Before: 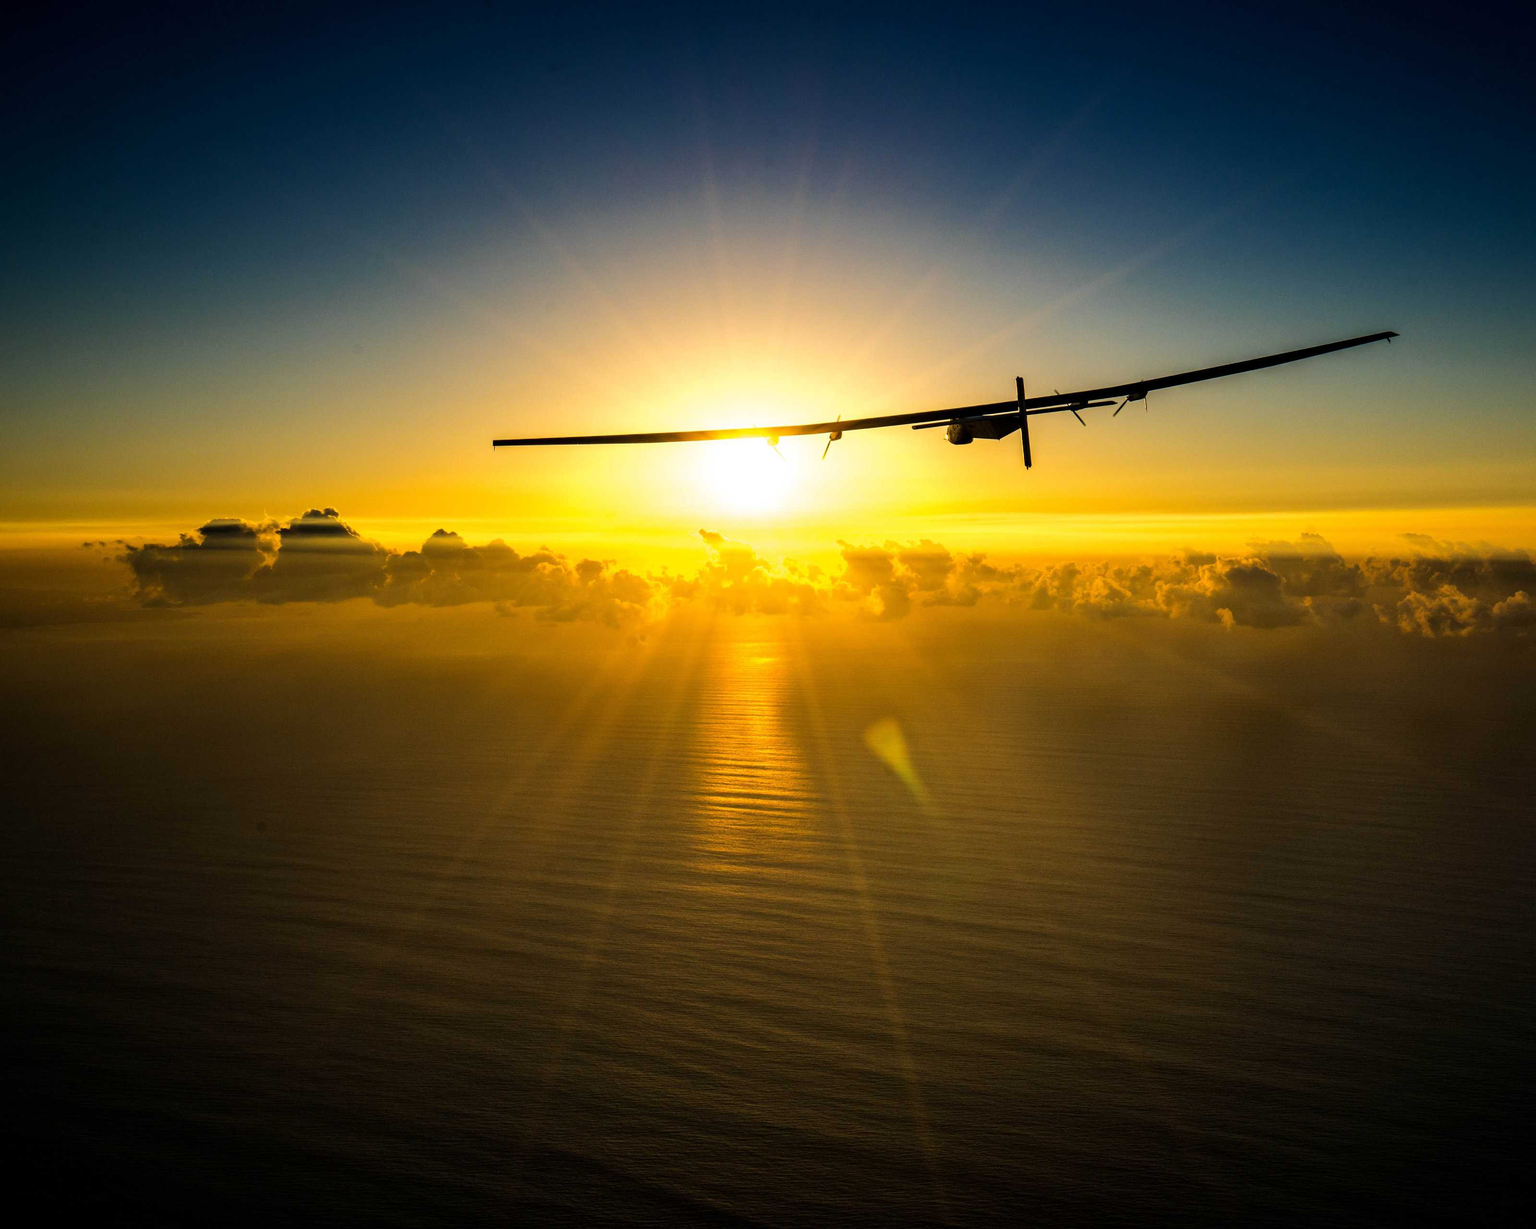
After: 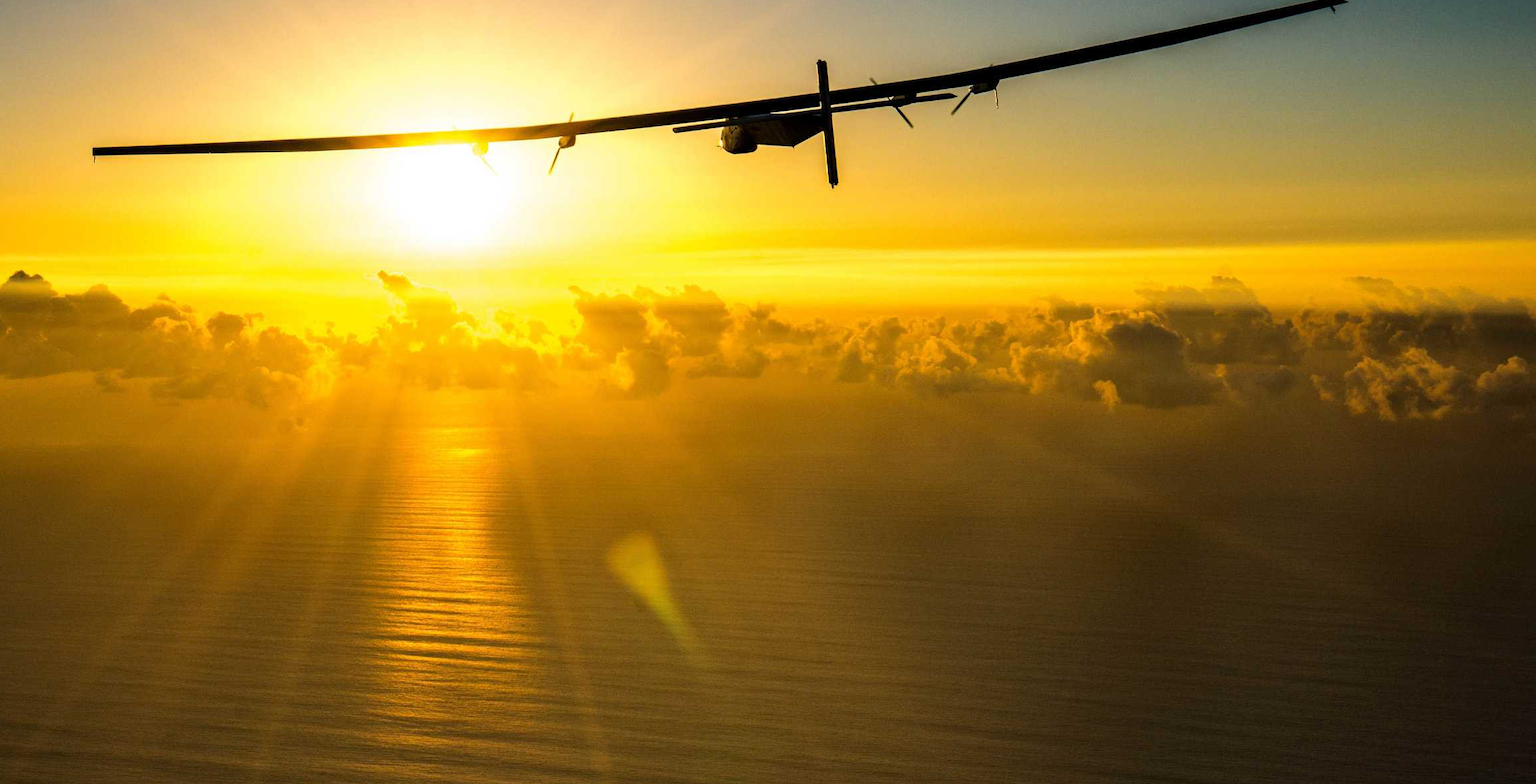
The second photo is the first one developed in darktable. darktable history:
crop and rotate: left 27.764%, top 27.158%, bottom 26.688%
